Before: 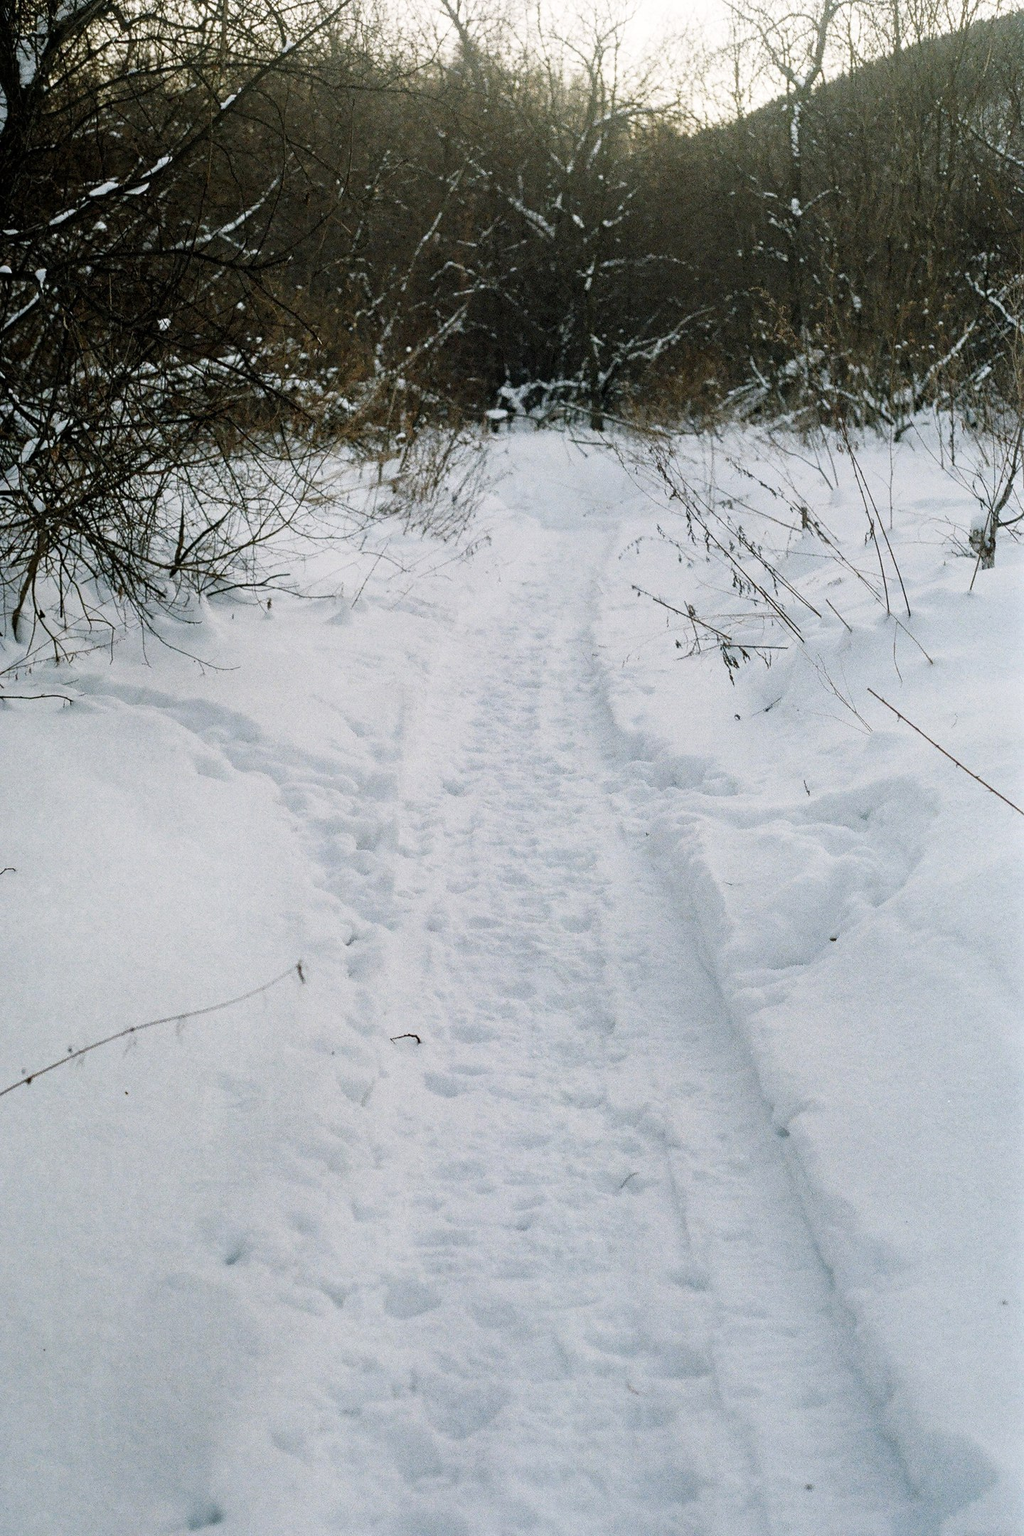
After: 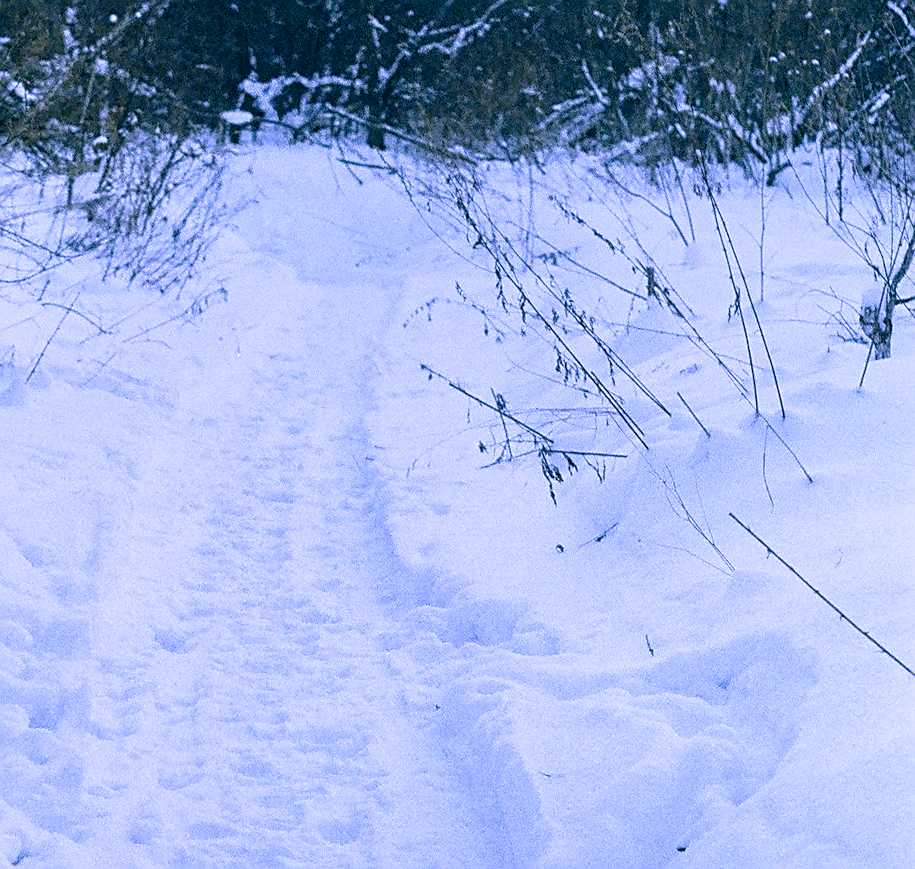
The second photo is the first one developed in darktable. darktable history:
color correction: highlights a* 10.32, highlights b* 14.66, shadows a* -9.59, shadows b* -15.02
rotate and perspective: rotation 0.679°, lens shift (horizontal) 0.136, crop left 0.009, crop right 0.991, crop top 0.078, crop bottom 0.95
local contrast: detail 110%
sharpen: on, module defaults
crop: left 36.005%, top 18.293%, right 0.31%, bottom 38.444%
exposure: exposure 0.2 EV, compensate highlight preservation false
white balance: red 0.766, blue 1.537
